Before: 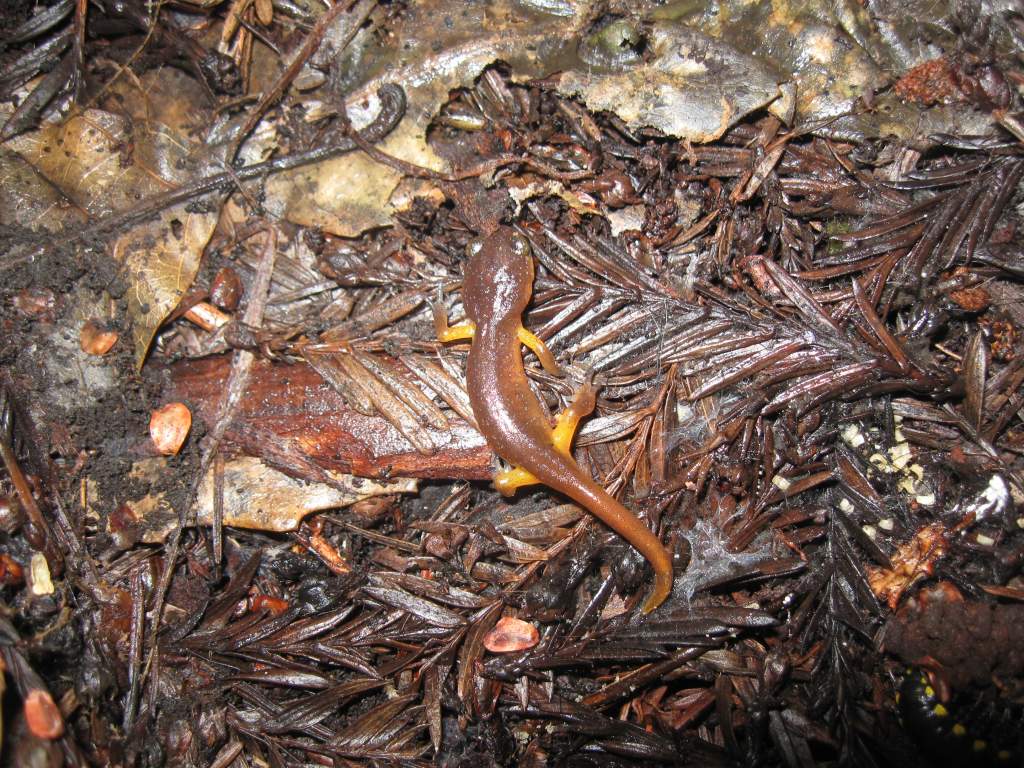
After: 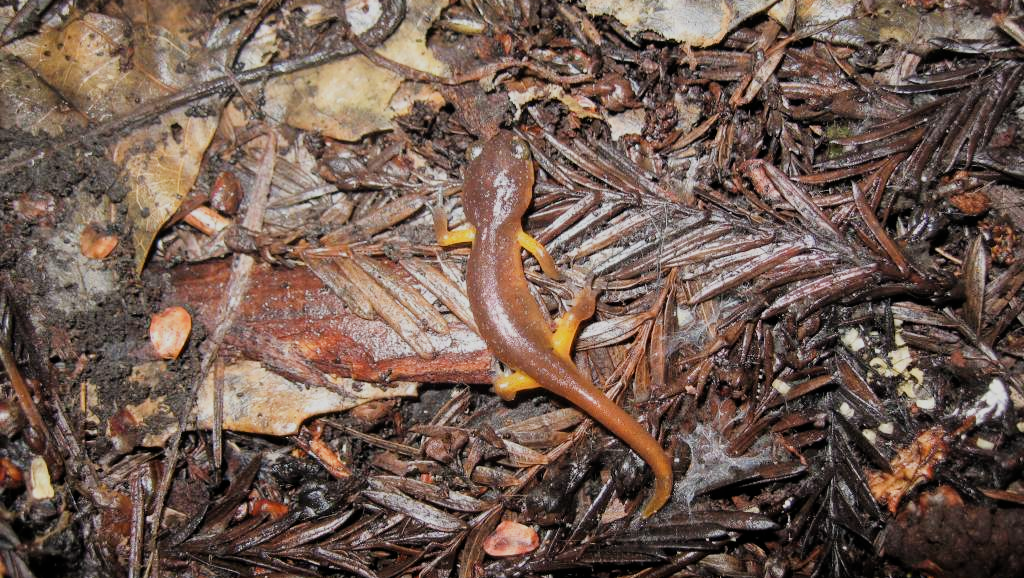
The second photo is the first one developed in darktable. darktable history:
crop and rotate: top 12.522%, bottom 12.199%
filmic rgb: black relative exposure -7.65 EV, white relative exposure 4.56 EV, threshold 5.97 EV, hardness 3.61, contrast 1.057, iterations of high-quality reconstruction 0, enable highlight reconstruction true
